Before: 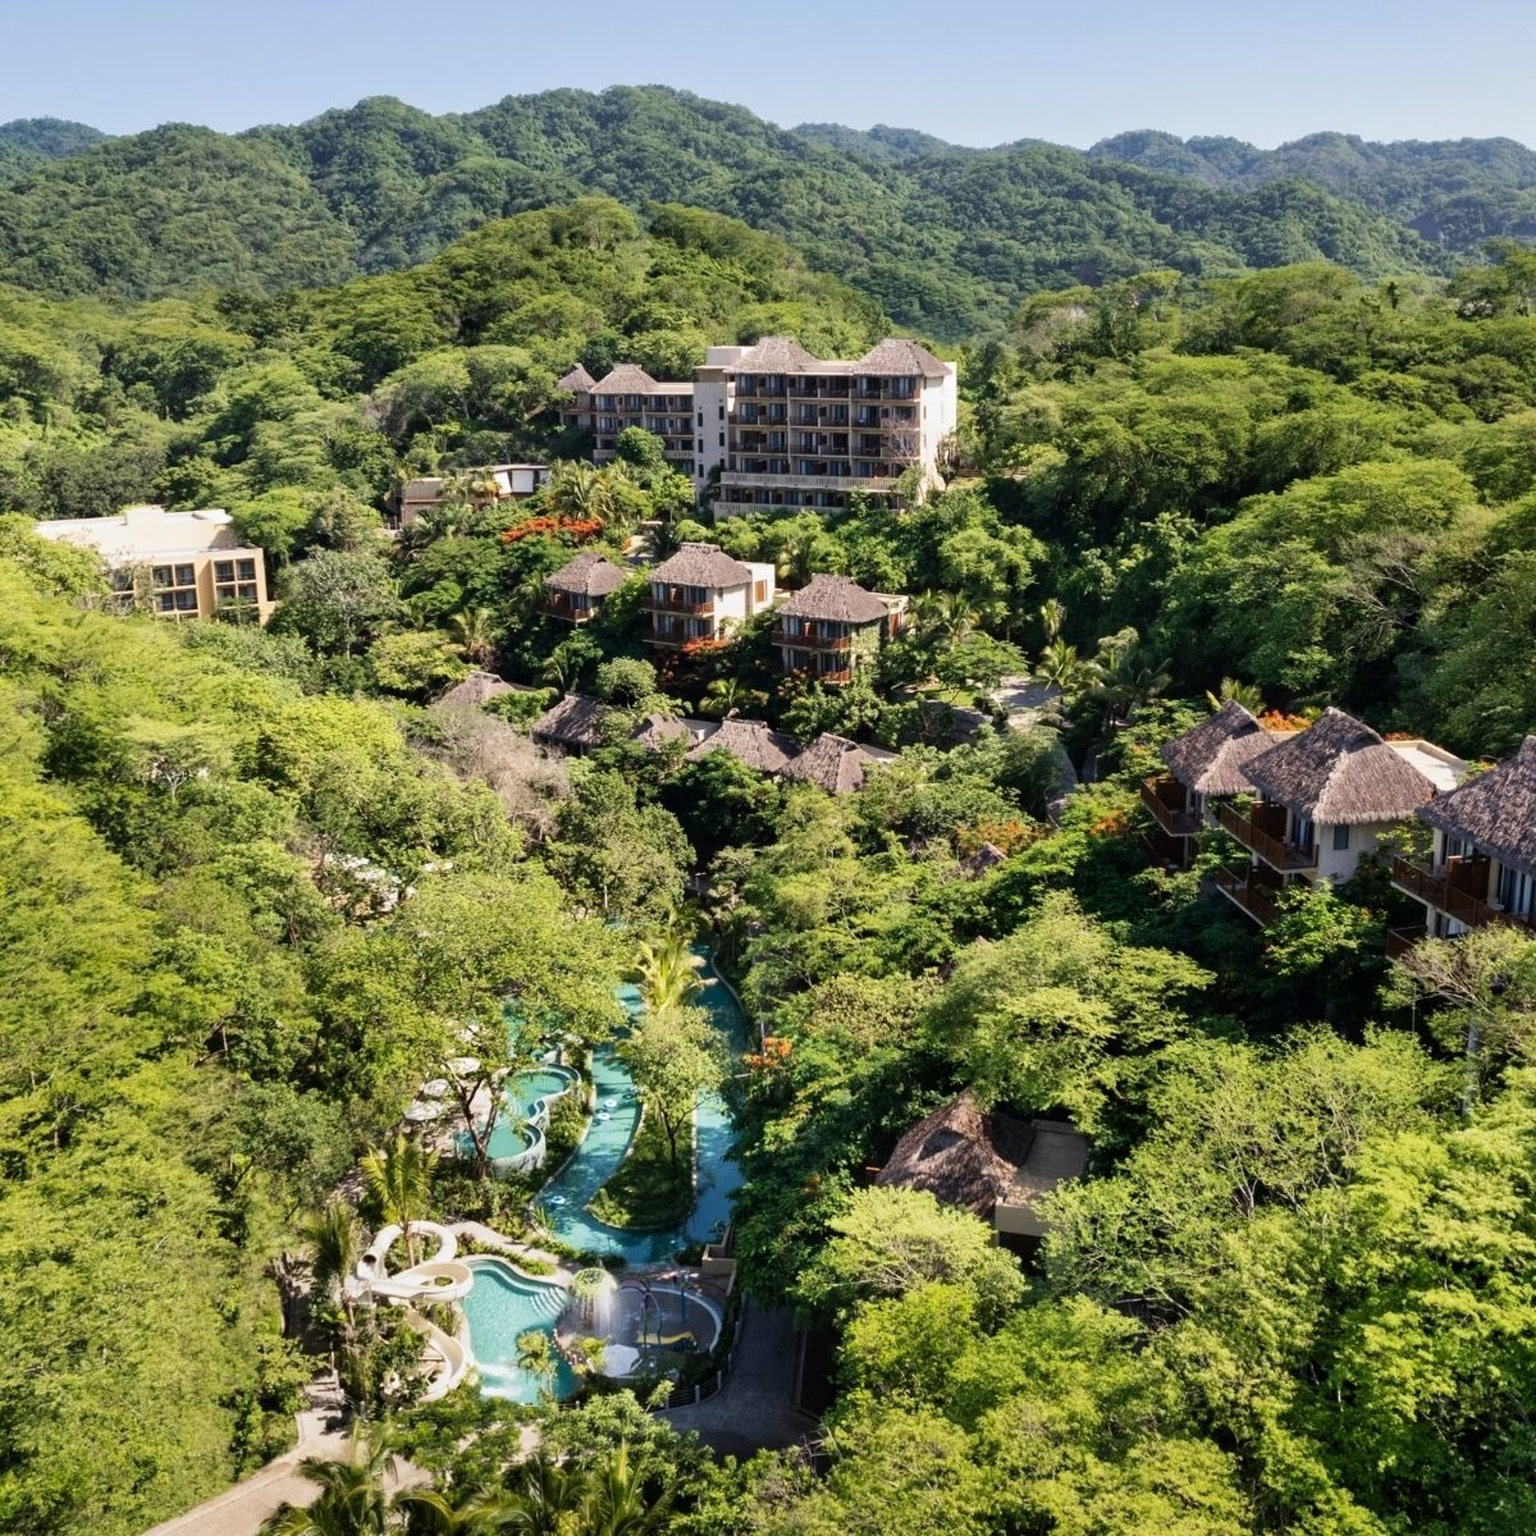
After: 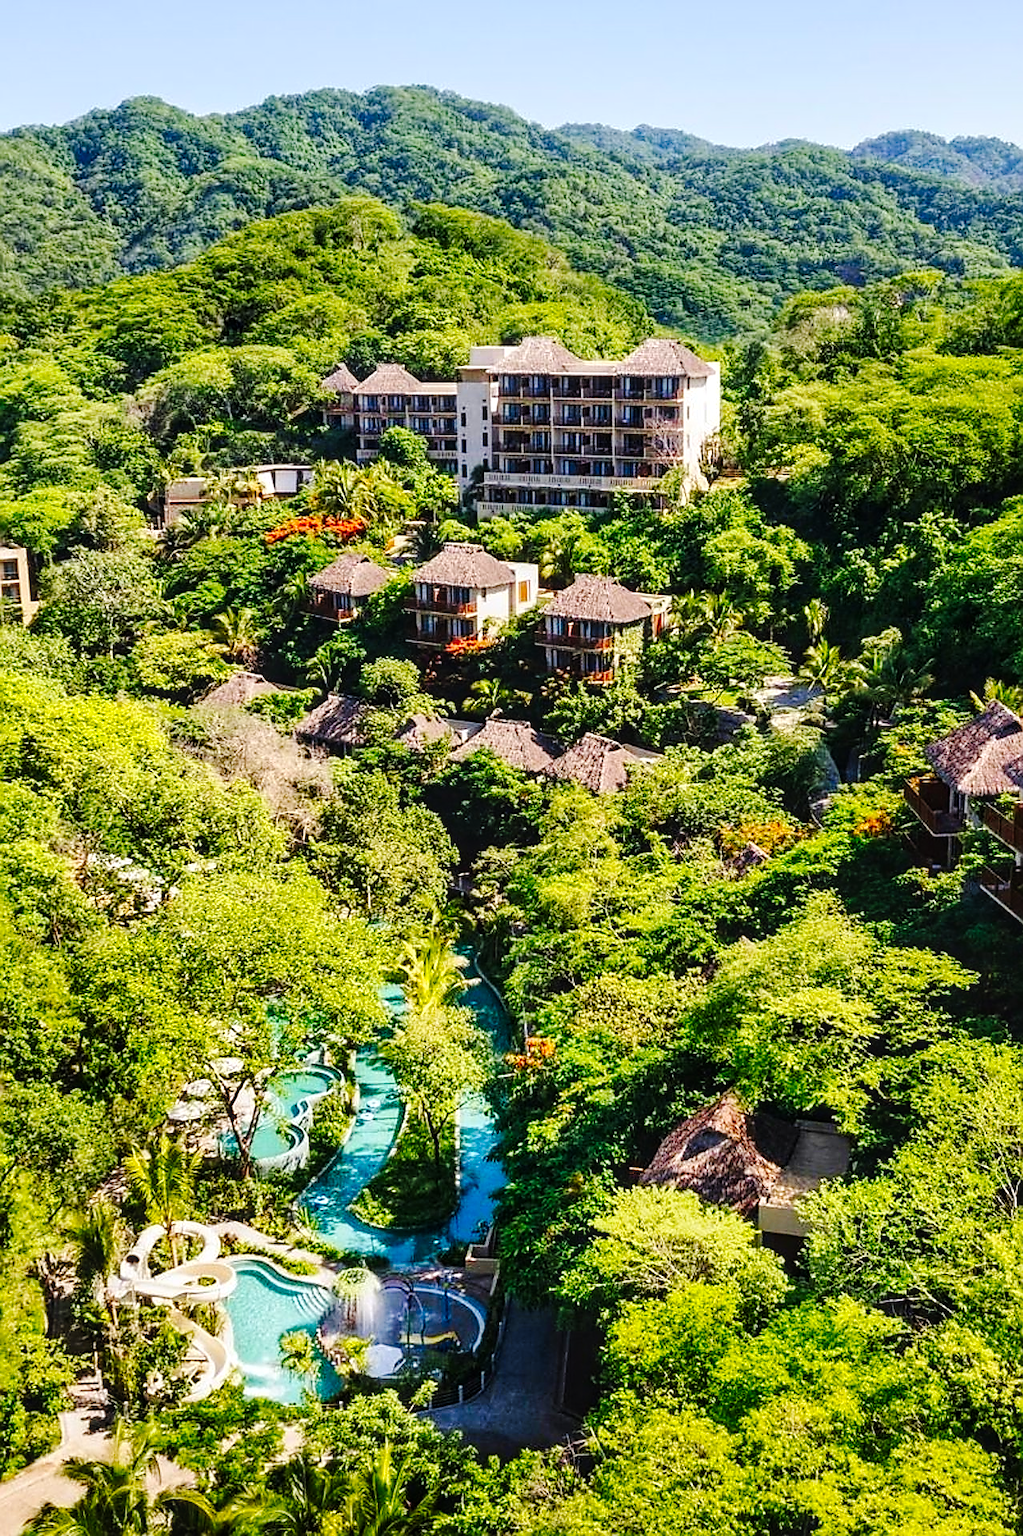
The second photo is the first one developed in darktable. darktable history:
local contrast: on, module defaults
crop and rotate: left 15.463%, right 17.906%
contrast brightness saturation: saturation 0.509
base curve: curves: ch0 [(0, 0) (0.283, 0.295) (1, 1)], preserve colors none
levels: white 99.96%, levels [0, 0.476, 0.951]
tone curve: curves: ch0 [(0, 0.01) (0.097, 0.07) (0.204, 0.173) (0.447, 0.517) (0.539, 0.624) (0.733, 0.791) (0.879, 0.898) (1, 0.98)]; ch1 [(0, 0) (0.393, 0.415) (0.447, 0.448) (0.485, 0.494) (0.523, 0.509) (0.545, 0.544) (0.574, 0.578) (0.648, 0.674) (1, 1)]; ch2 [(0, 0) (0.369, 0.388) (0.449, 0.431) (0.499, 0.5) (0.521, 0.517) (0.53, 0.54) (0.564, 0.569) (0.674, 0.735) (1, 1)], preserve colors none
sharpen: radius 1.427, amount 1.246, threshold 0.798
